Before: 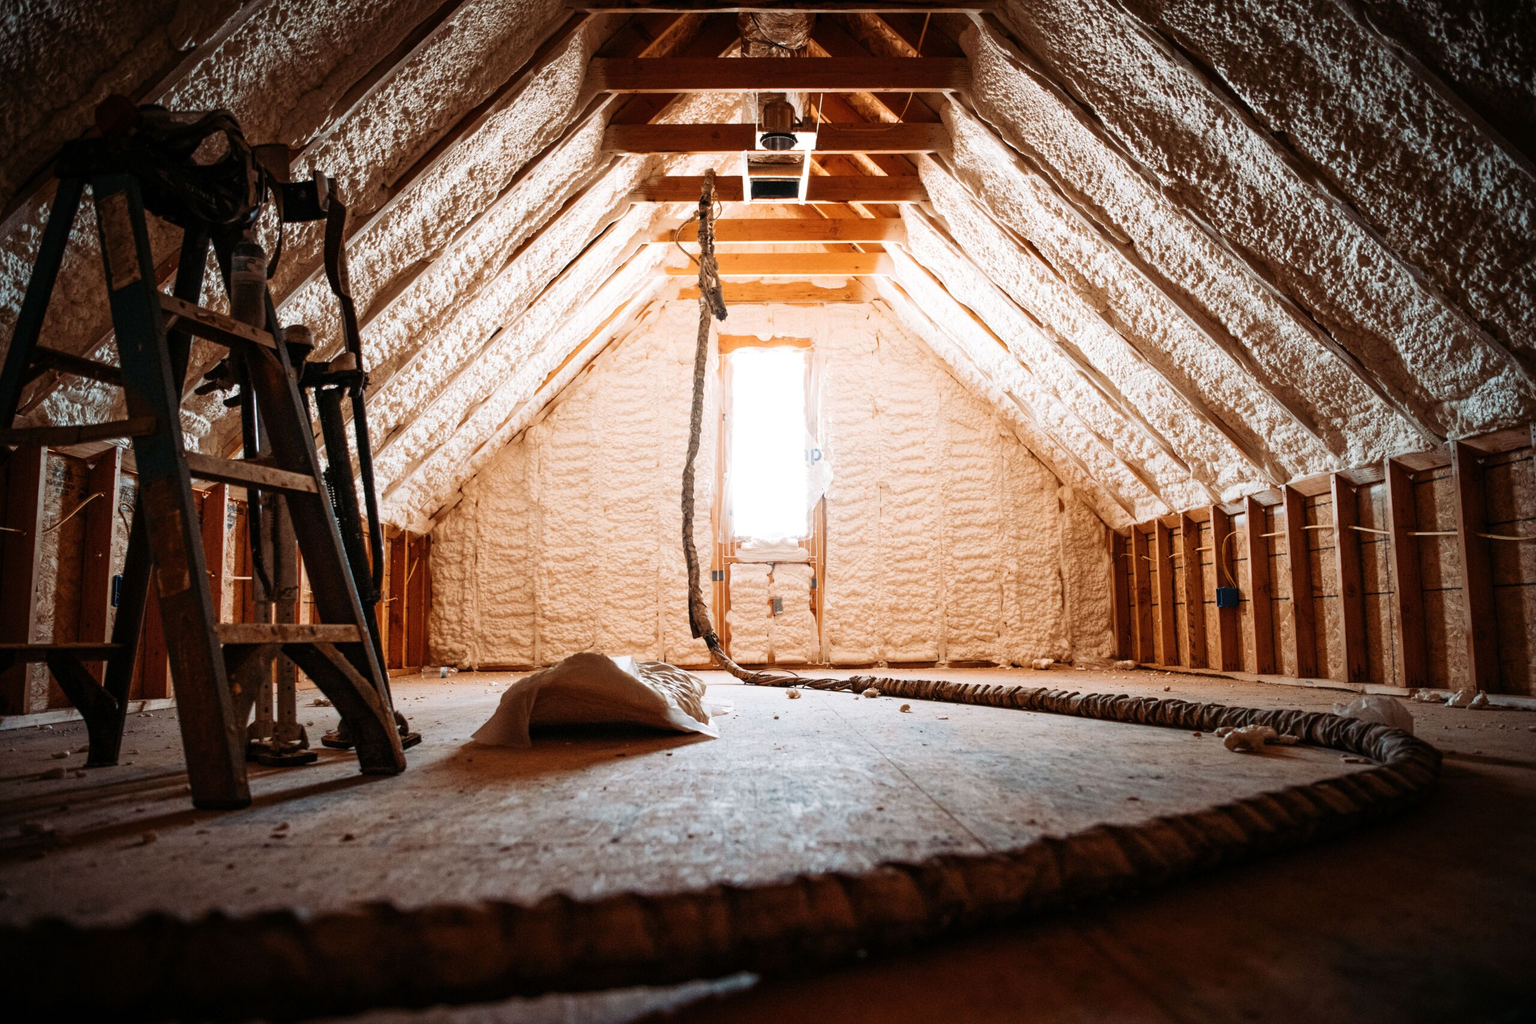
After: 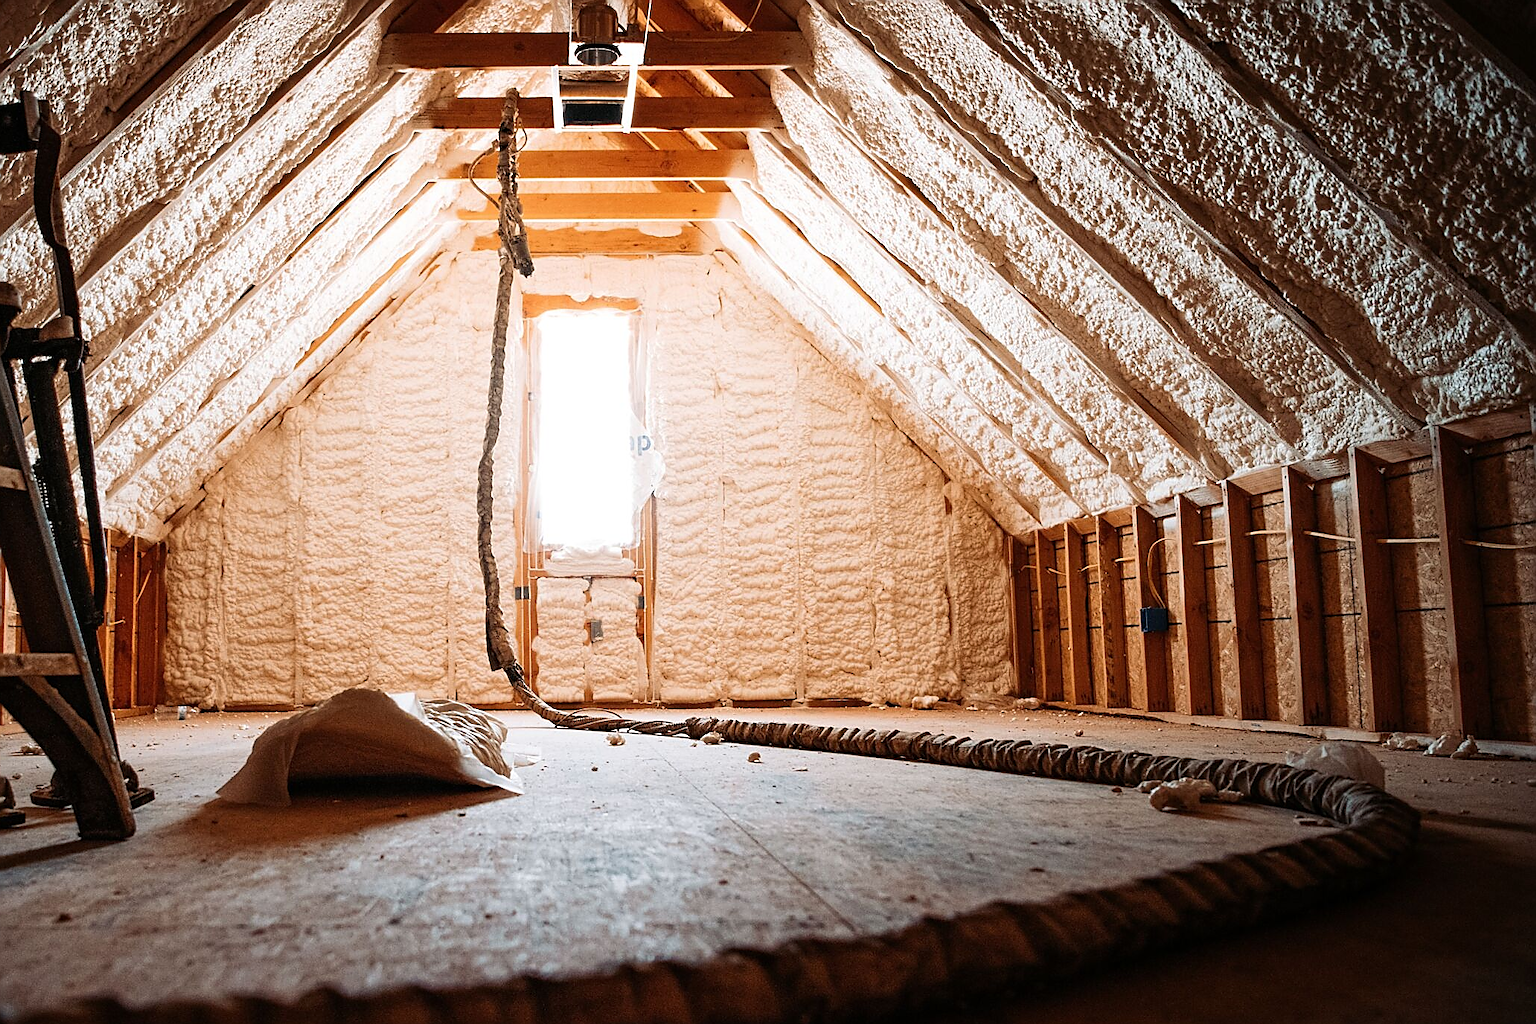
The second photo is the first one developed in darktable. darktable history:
sharpen: radius 1.366, amount 1.243, threshold 0.654
crop: left 19.355%, top 9.557%, right 0%, bottom 9.761%
